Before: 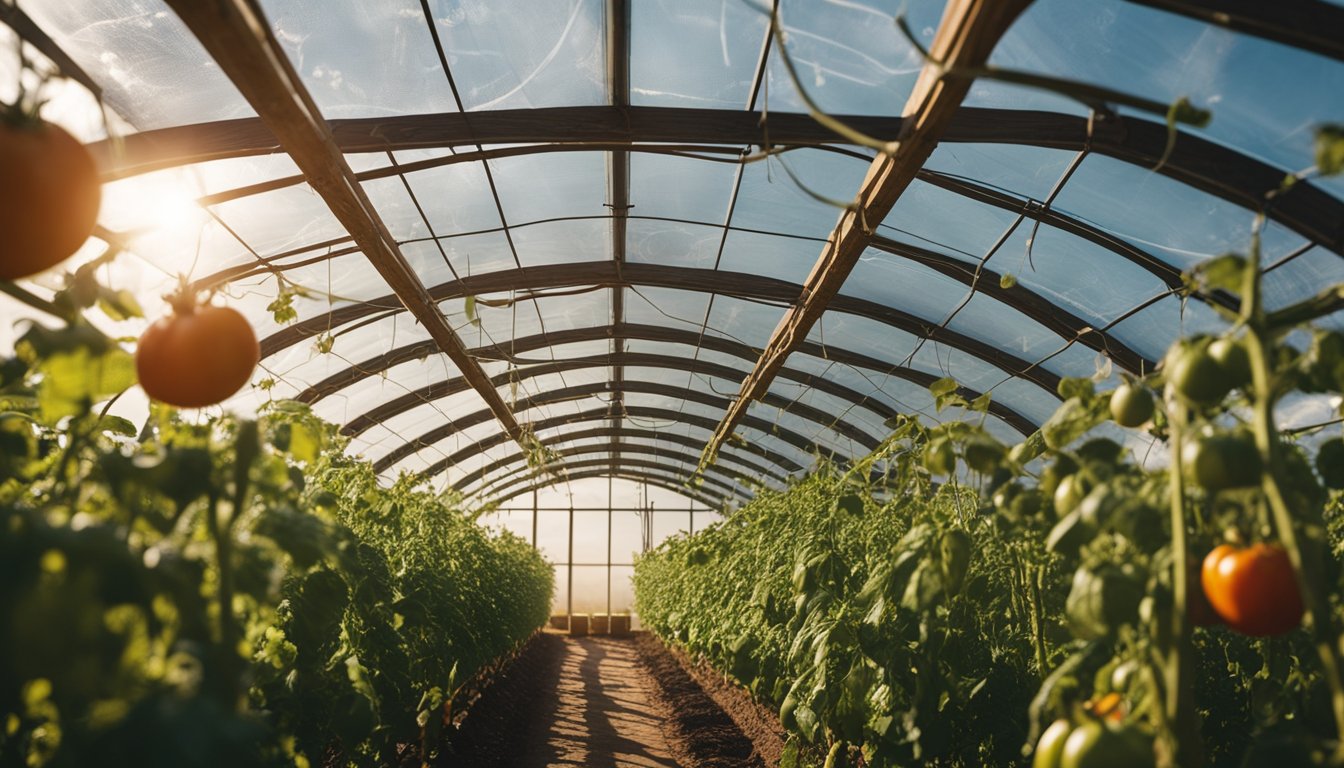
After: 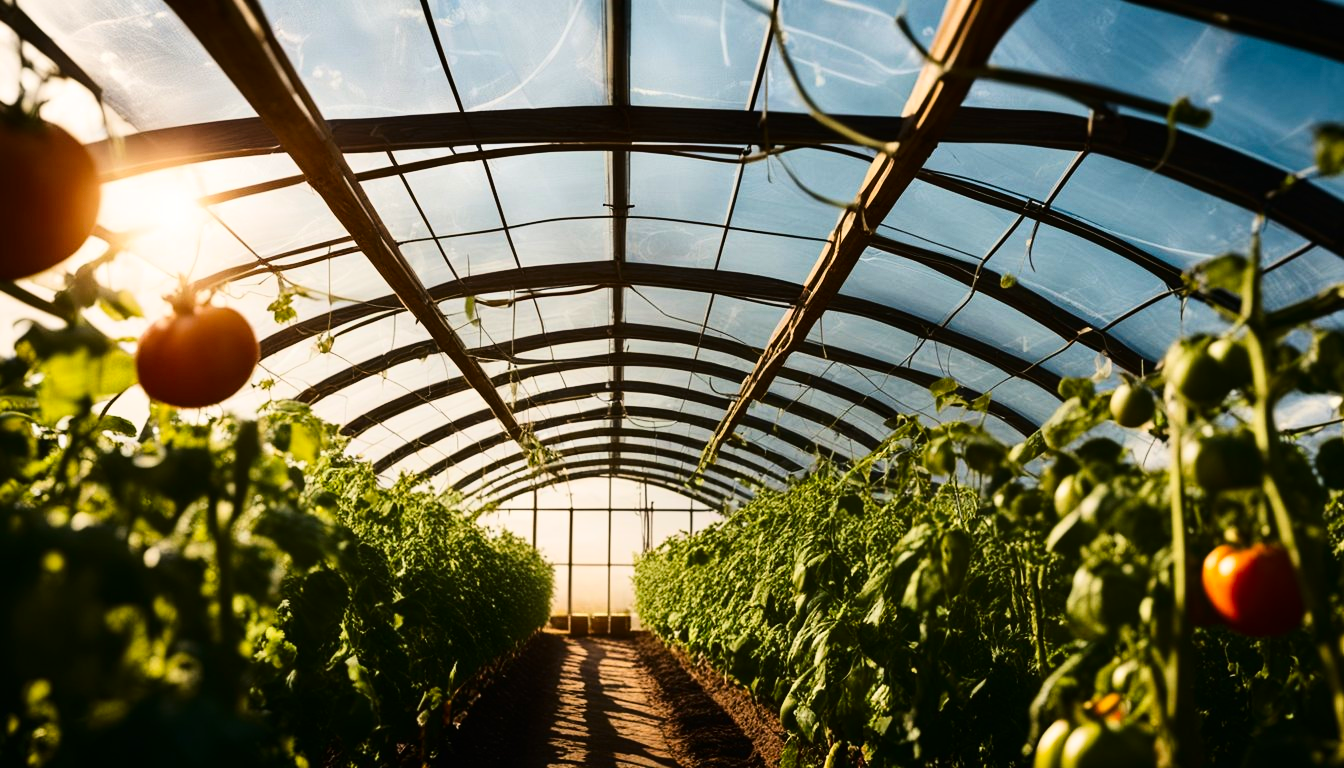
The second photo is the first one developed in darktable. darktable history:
contrast brightness saturation: contrast 0.21, brightness -0.11, saturation 0.21
tone curve: curves: ch0 [(0, 0) (0.004, 0.001) (0.133, 0.112) (0.325, 0.362) (0.832, 0.893) (1, 1)], color space Lab, linked channels, preserve colors none
